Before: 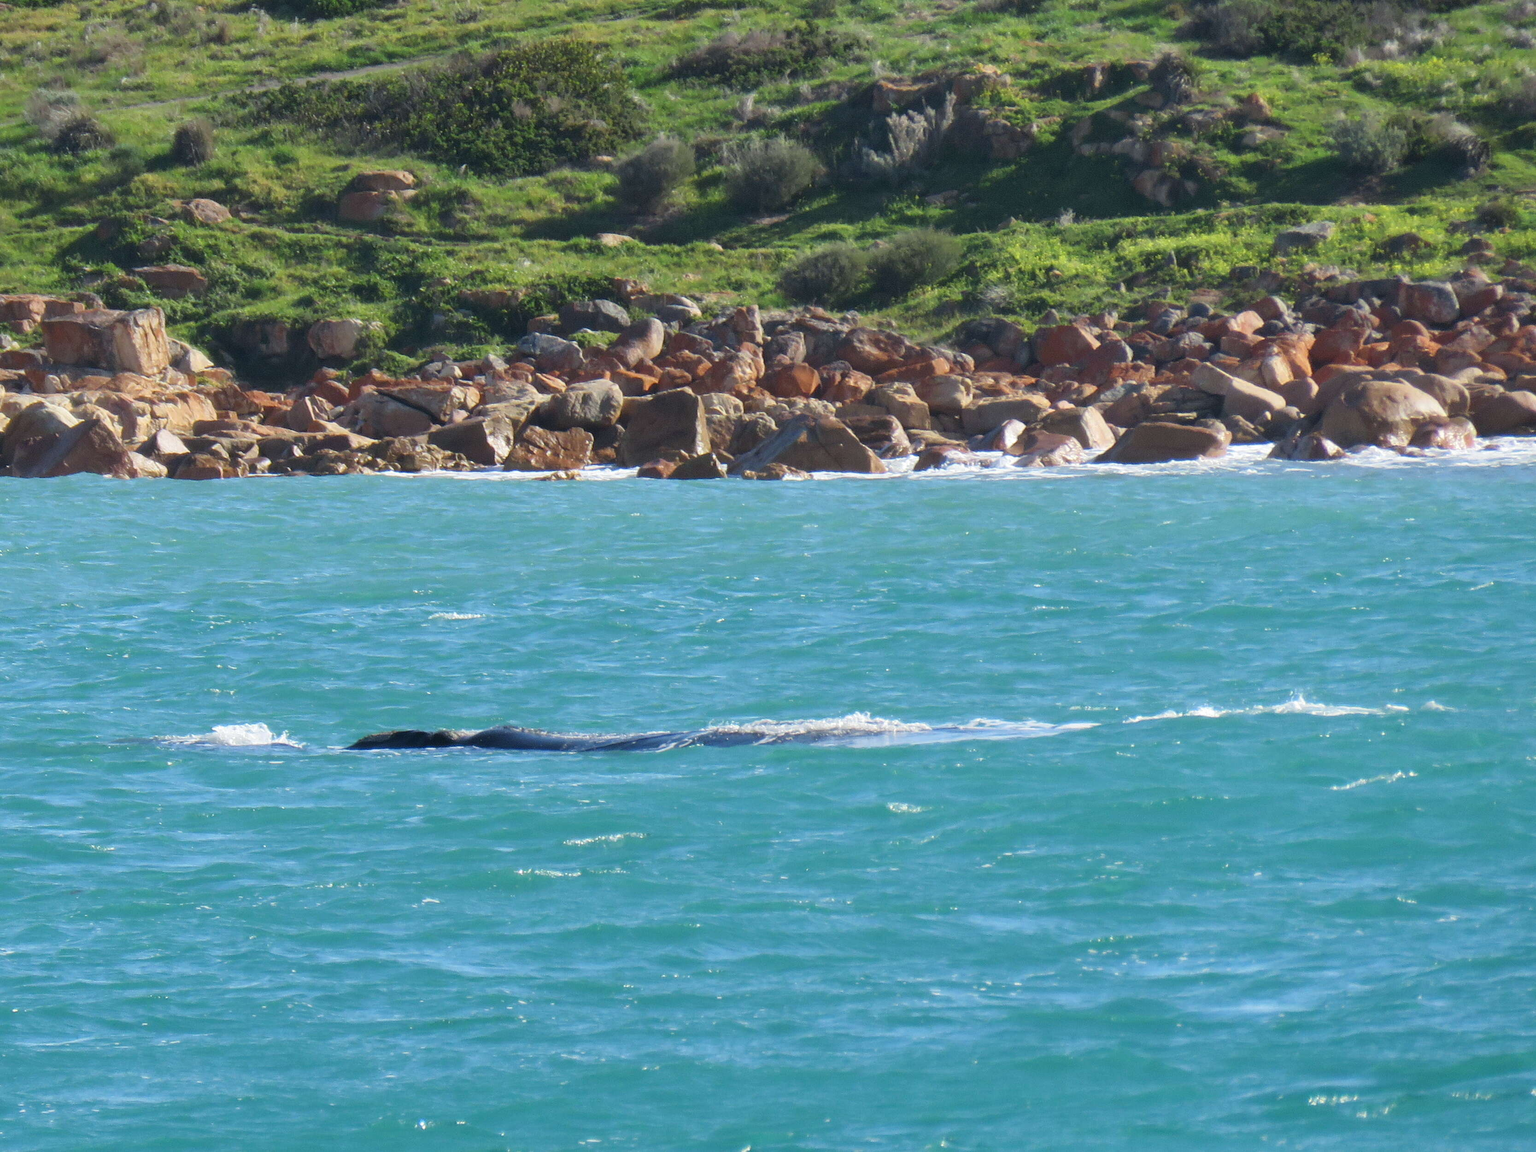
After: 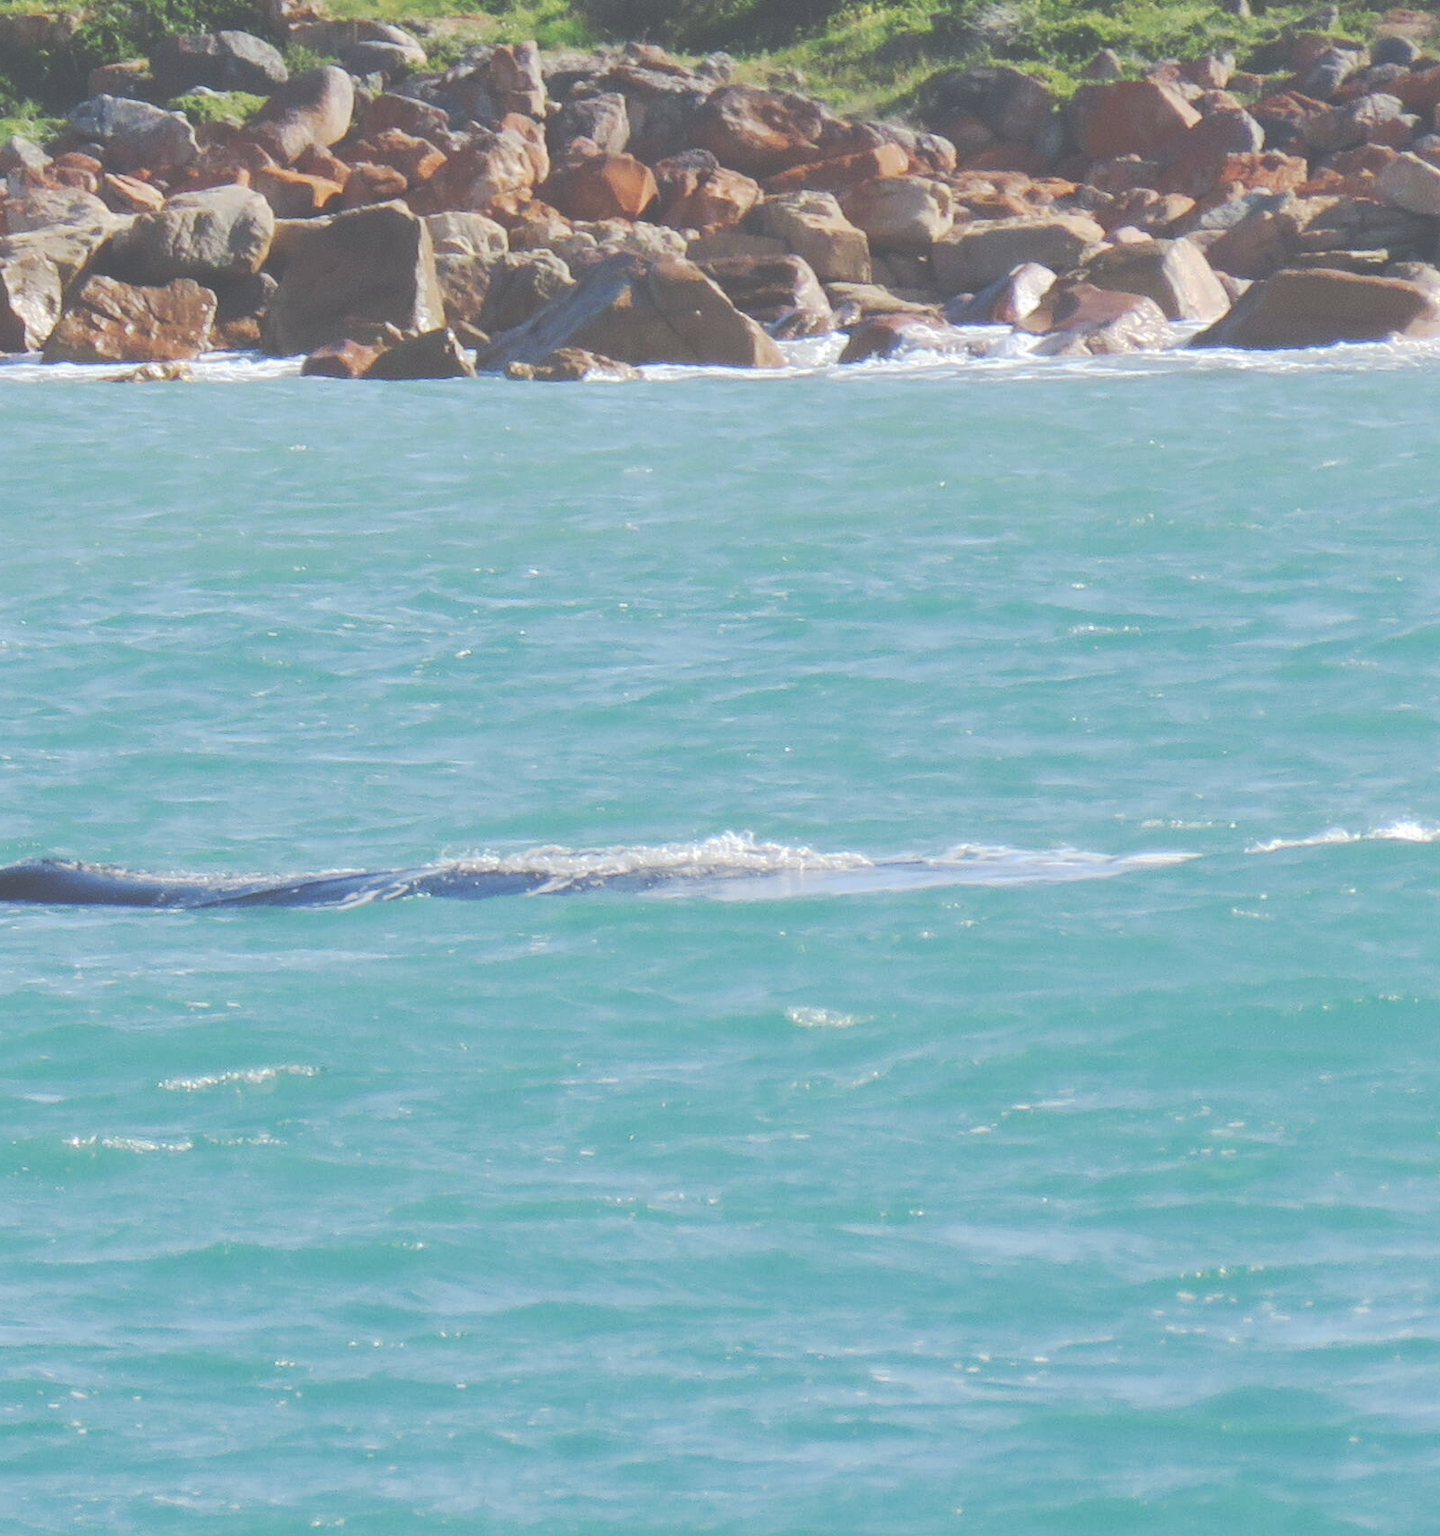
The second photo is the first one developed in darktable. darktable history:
crop: left 31.379%, top 24.658%, right 20.326%, bottom 6.628%
exposure: black level correction -0.087, compensate highlight preservation false
tone curve: curves: ch0 [(0, 0) (0.003, 0.15) (0.011, 0.151) (0.025, 0.15) (0.044, 0.15) (0.069, 0.151) (0.1, 0.153) (0.136, 0.16) (0.177, 0.183) (0.224, 0.21) (0.277, 0.253) (0.335, 0.309) (0.399, 0.389) (0.468, 0.479) (0.543, 0.58) (0.623, 0.677) (0.709, 0.747) (0.801, 0.808) (0.898, 0.87) (1, 1)], preserve colors none
